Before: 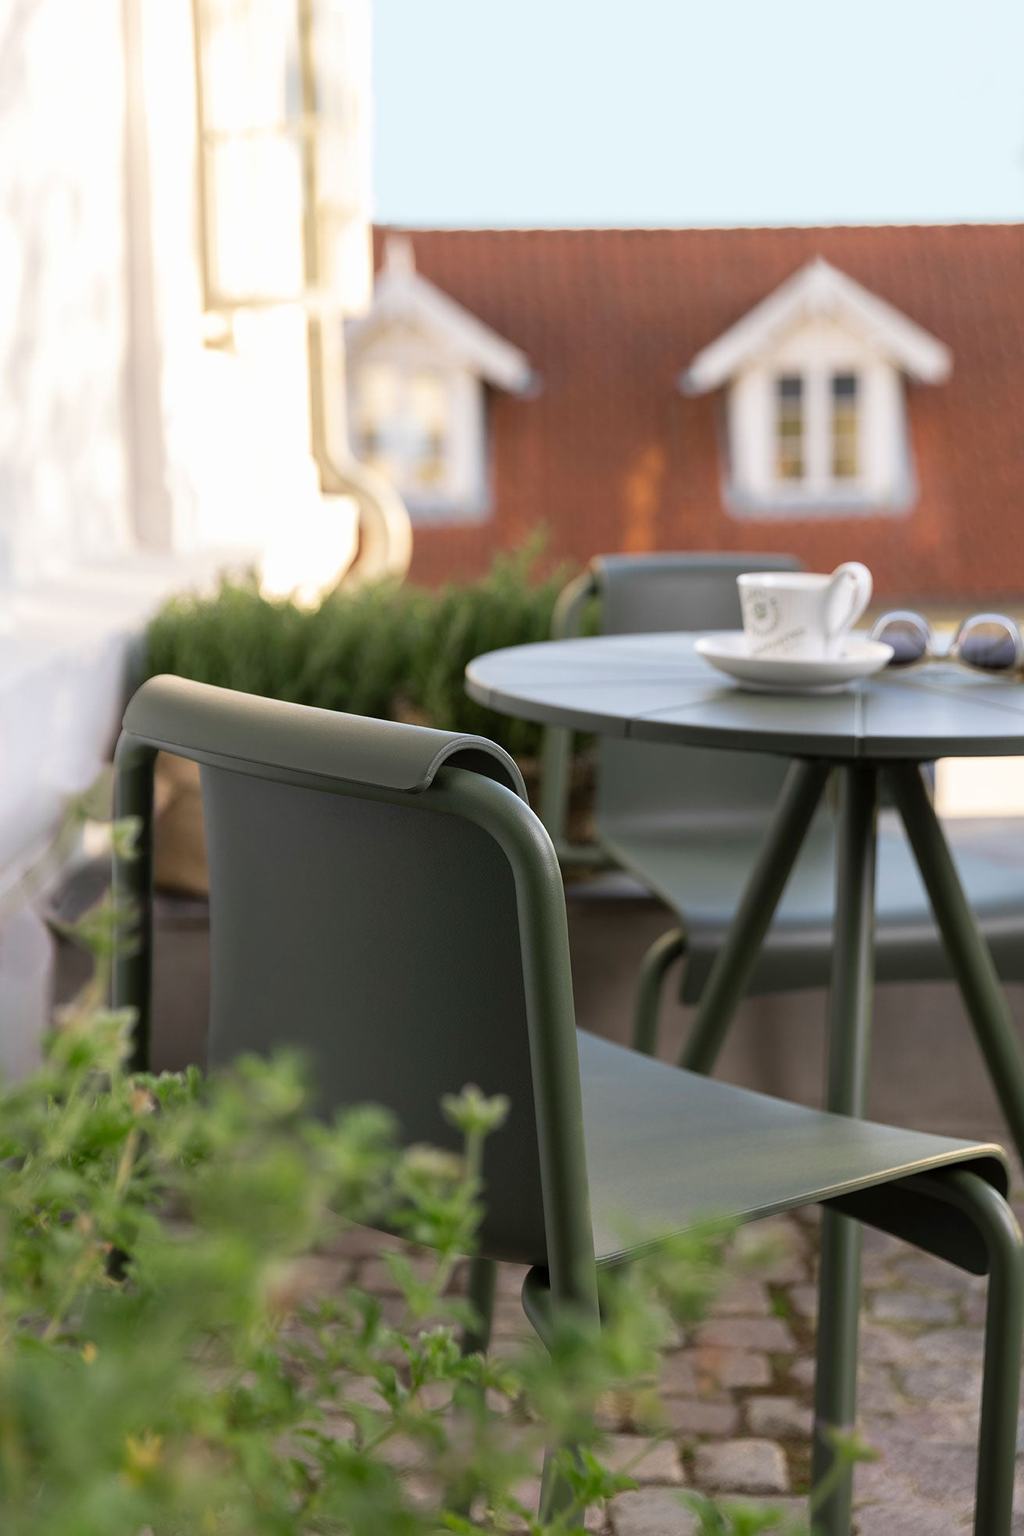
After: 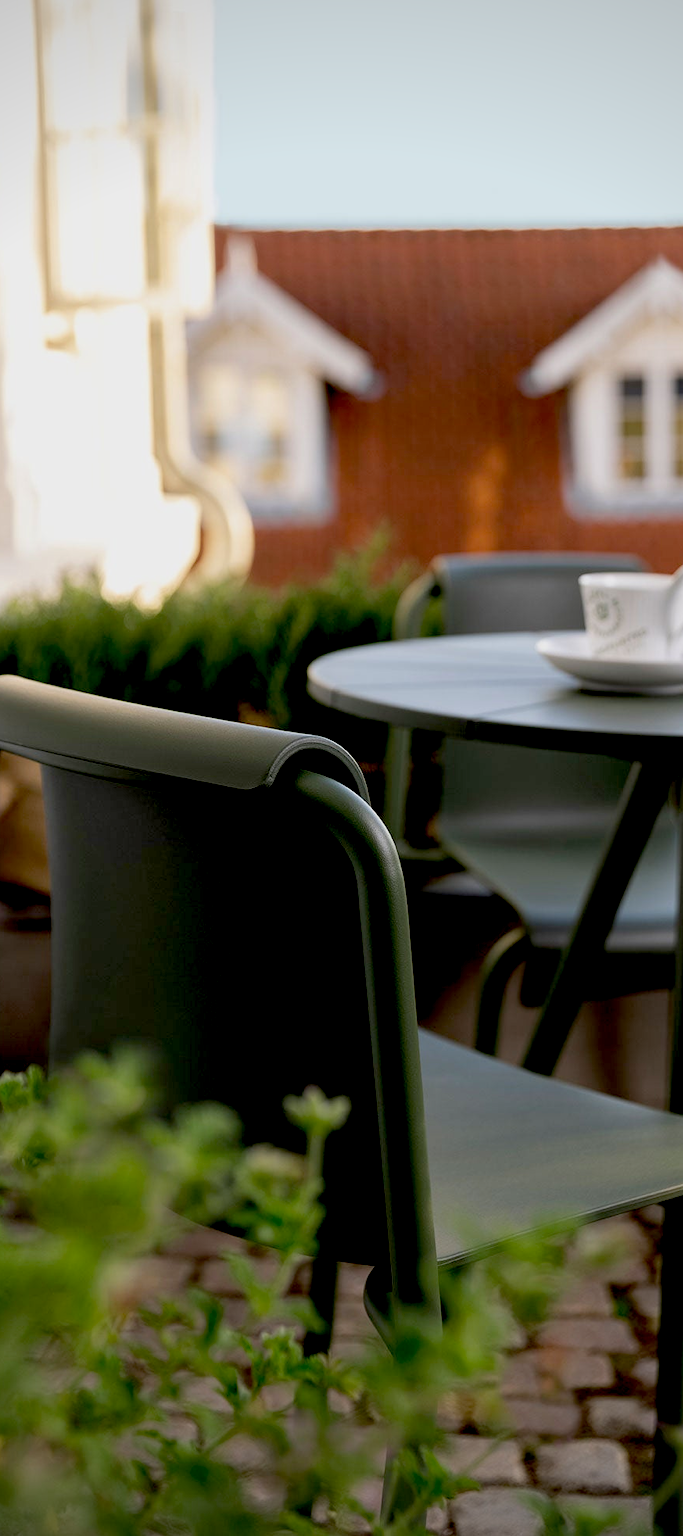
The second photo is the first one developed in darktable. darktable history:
exposure: black level correction 0.046, exposure -0.228 EV, compensate highlight preservation false
crop and rotate: left 15.546%, right 17.787%
vignetting: on, module defaults
